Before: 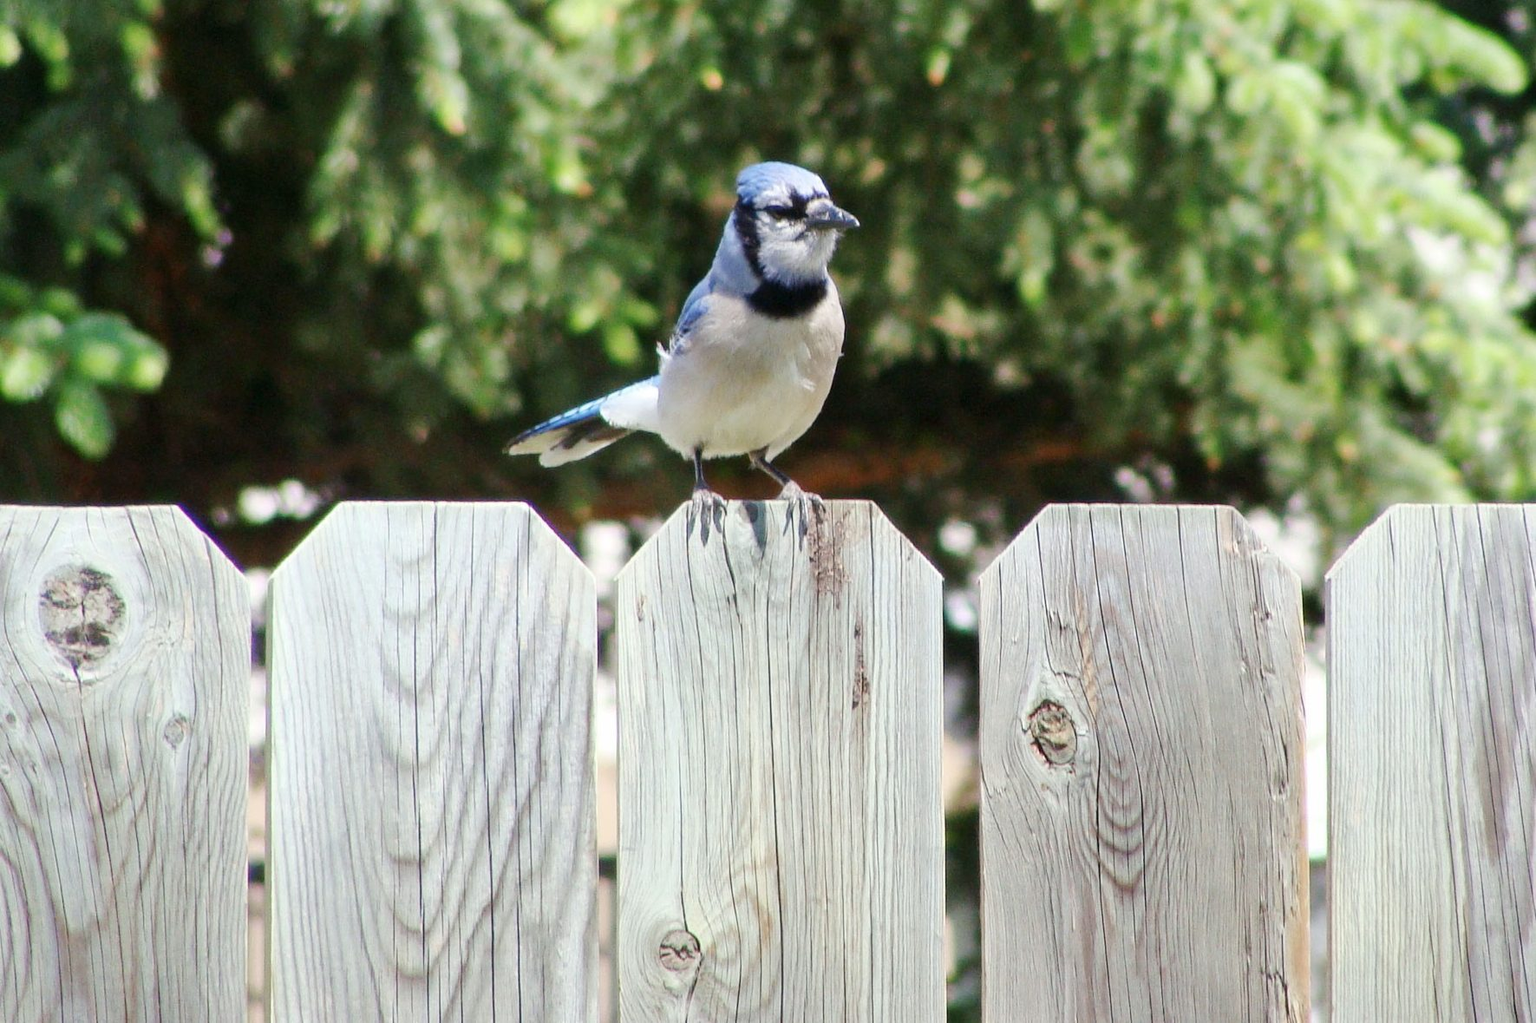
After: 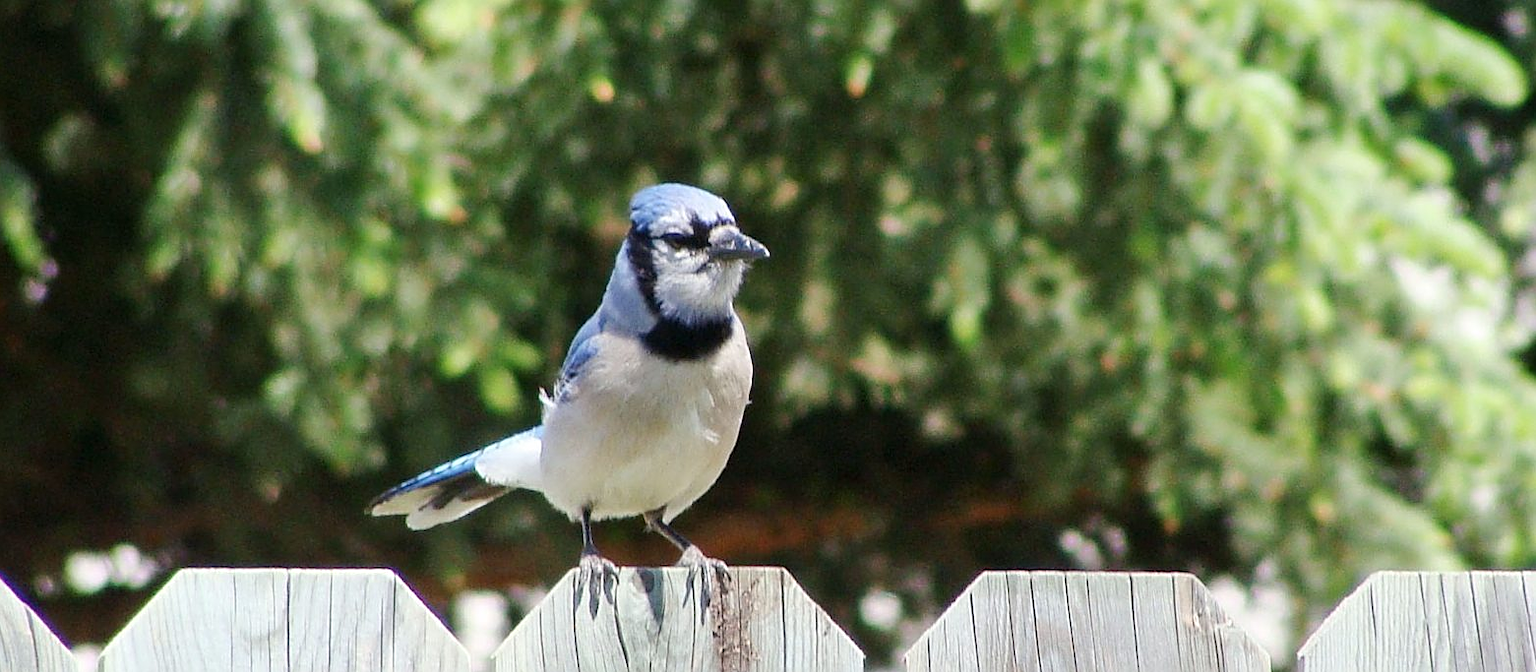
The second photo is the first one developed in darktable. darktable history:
crop and rotate: left 11.811%, bottom 42.013%
sharpen: on, module defaults
